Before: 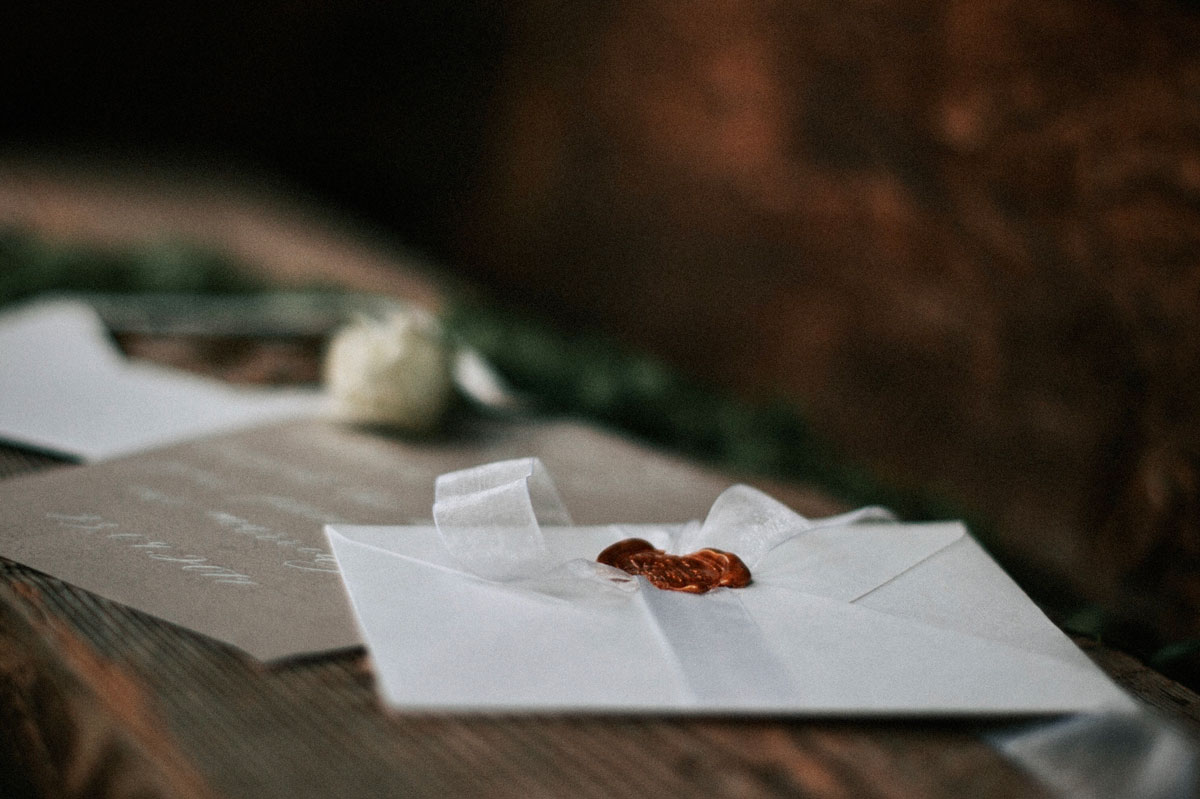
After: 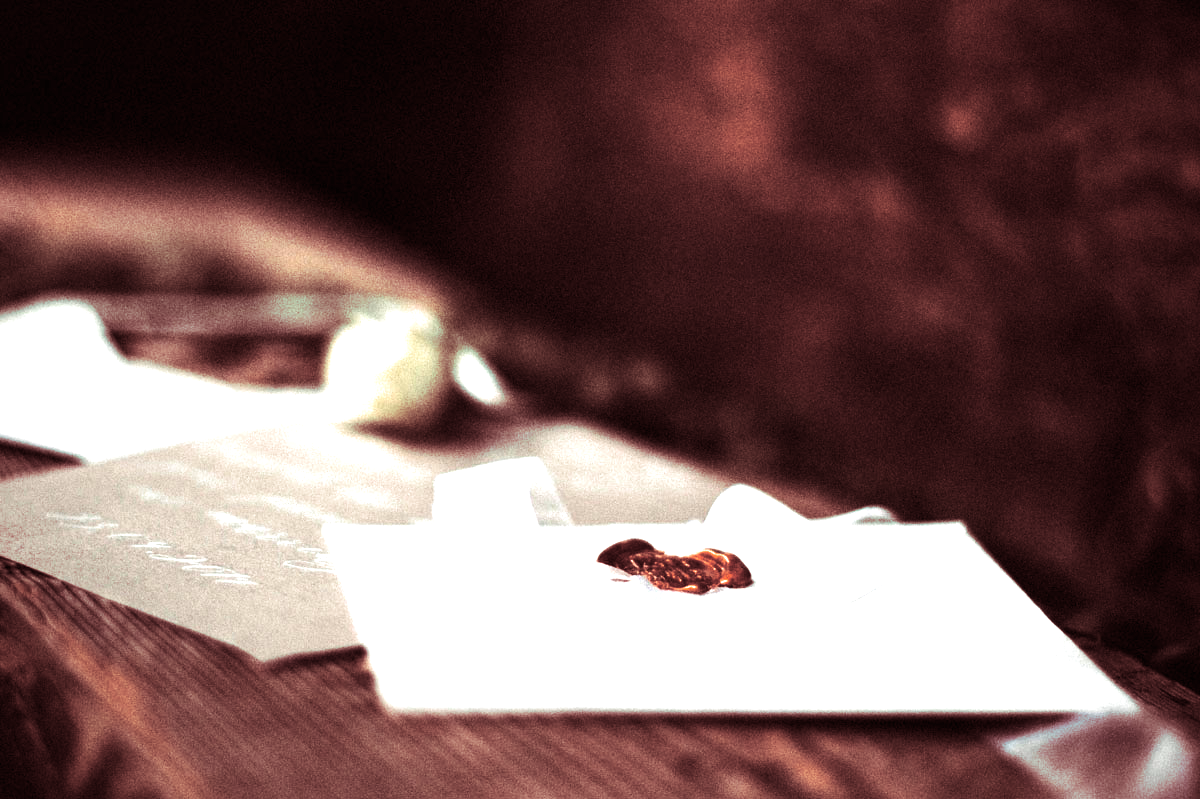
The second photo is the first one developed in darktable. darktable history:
exposure: black level correction 0, exposure 1.2 EV, compensate highlight preservation false
tone equalizer: -8 EV -0.75 EV, -7 EV -0.7 EV, -6 EV -0.6 EV, -5 EV -0.4 EV, -3 EV 0.4 EV, -2 EV 0.6 EV, -1 EV 0.7 EV, +0 EV 0.75 EV, edges refinement/feathering 500, mask exposure compensation -1.57 EV, preserve details no
split-toning: highlights › saturation 0, balance -61.83
